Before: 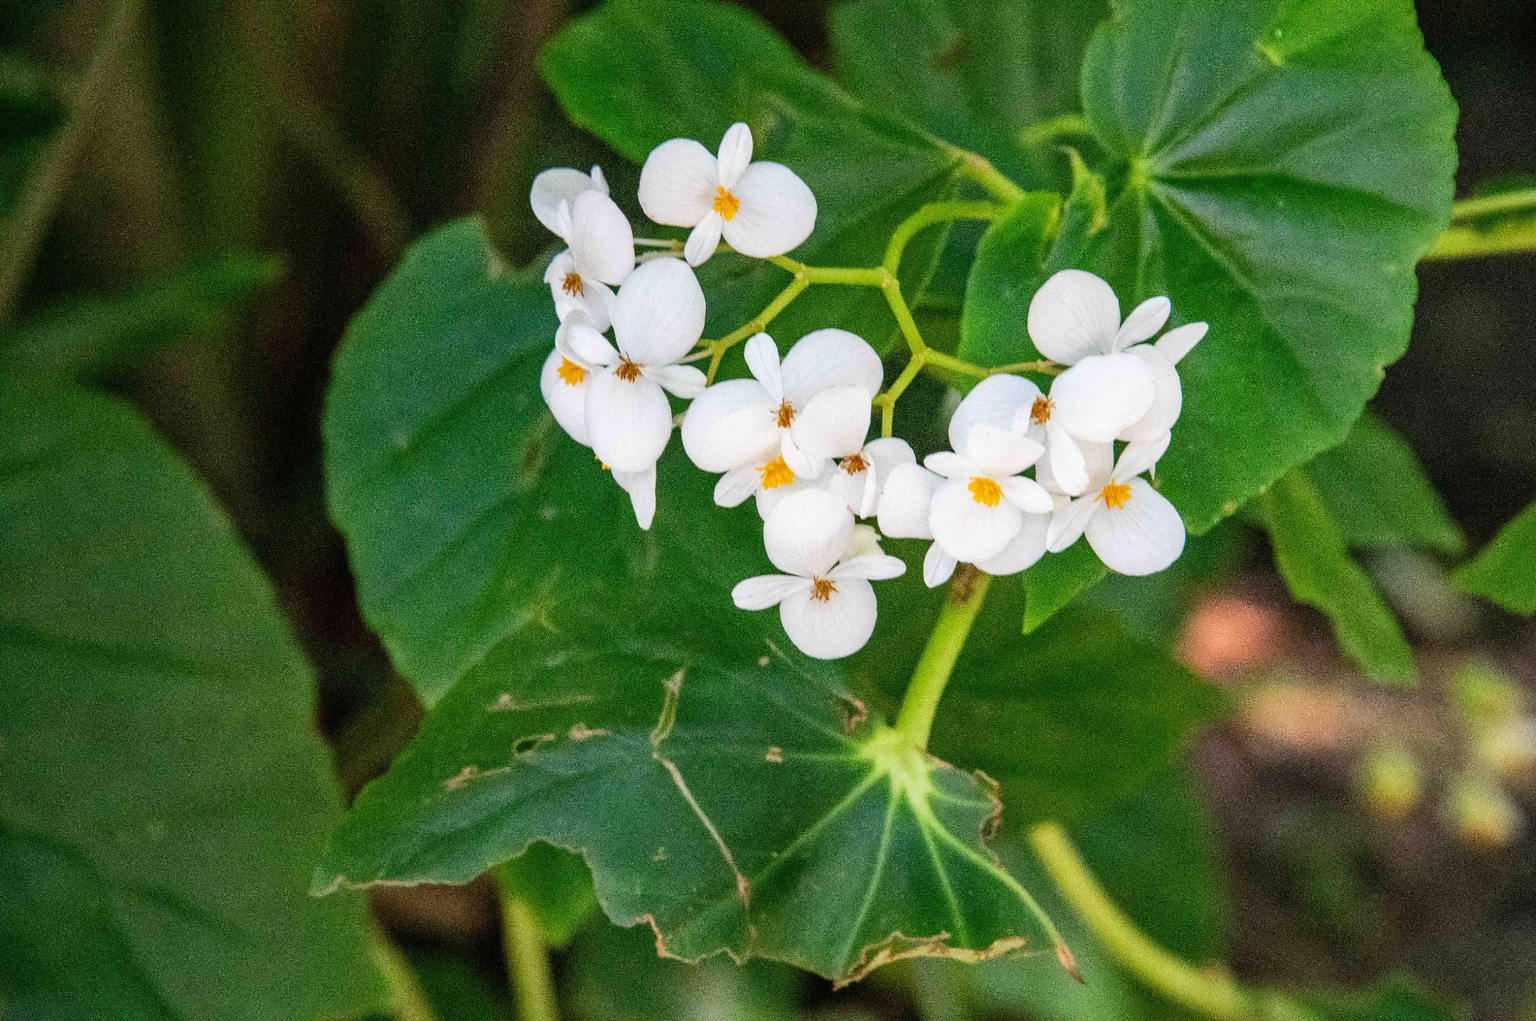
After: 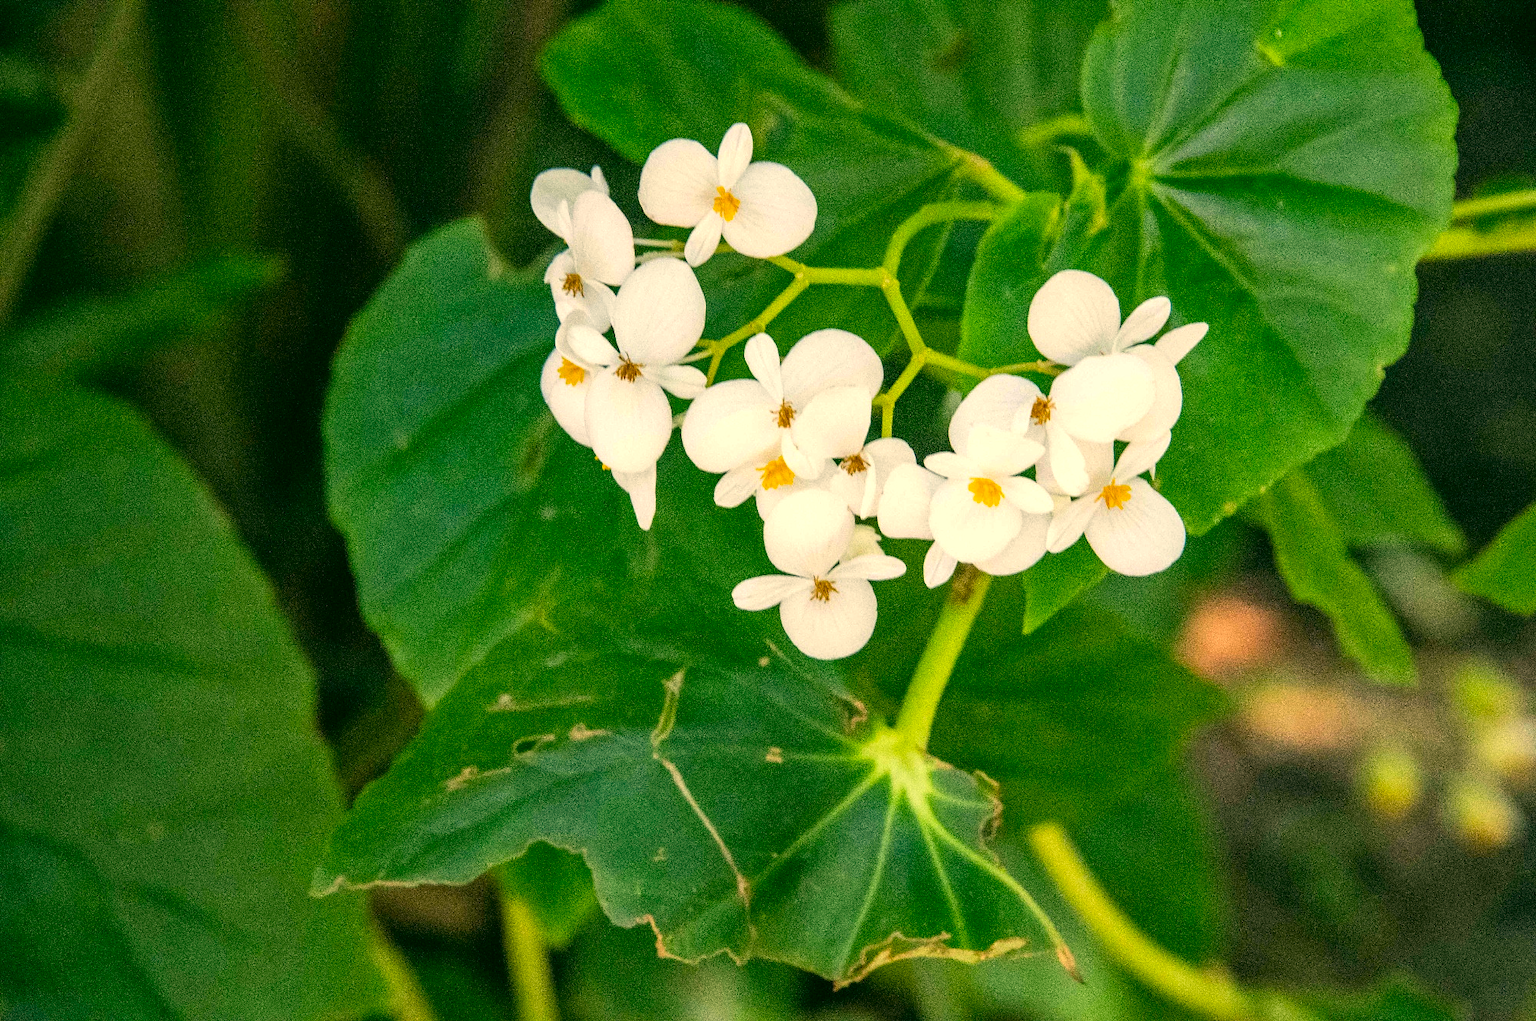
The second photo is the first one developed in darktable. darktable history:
exposure: exposure 0.203 EV, compensate highlight preservation false
color correction: highlights a* 4.83, highlights b* 23.74, shadows a* -16.36, shadows b* 3.71
